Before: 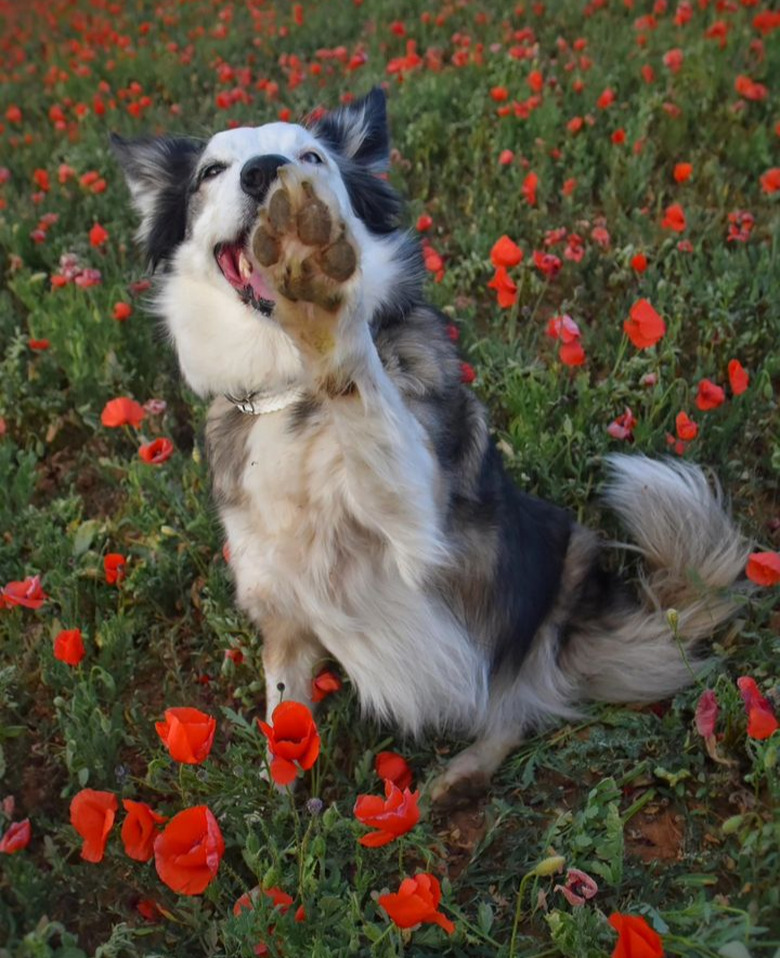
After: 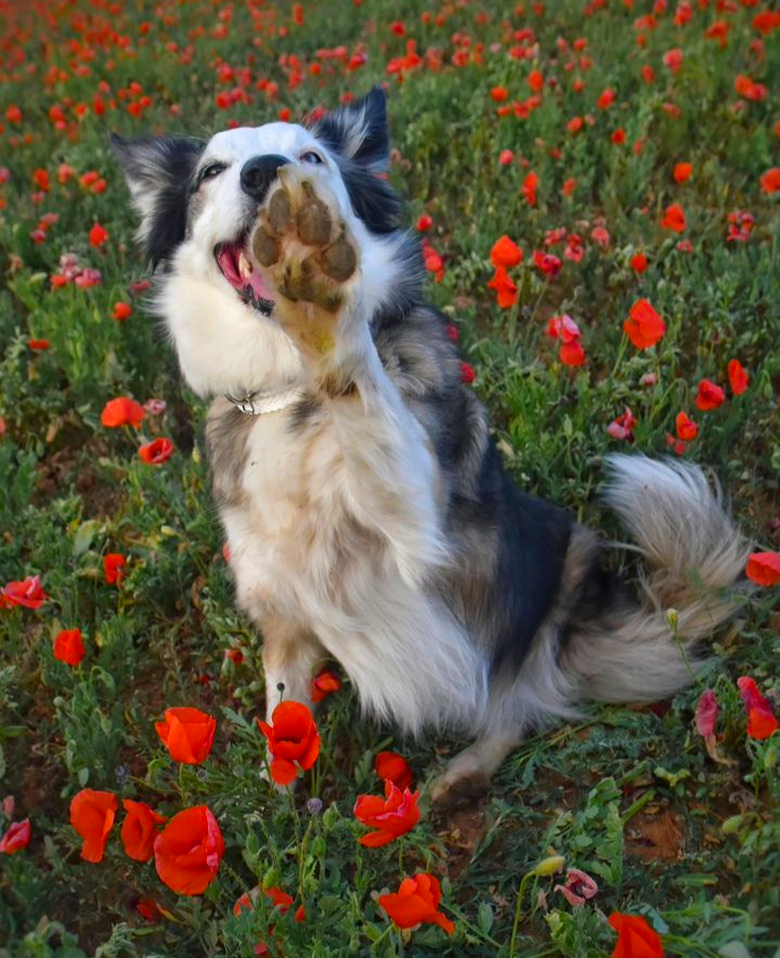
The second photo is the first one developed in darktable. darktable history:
color balance rgb: shadows lift › chroma 1.007%, shadows lift › hue 214.83°, highlights gain › luminance 14.842%, perceptual saturation grading › global saturation 19.458%, perceptual brilliance grading › global brilliance 2.982%, perceptual brilliance grading › highlights -3.188%, perceptual brilliance grading › shadows 3.01%, global vibrance 9.649%
